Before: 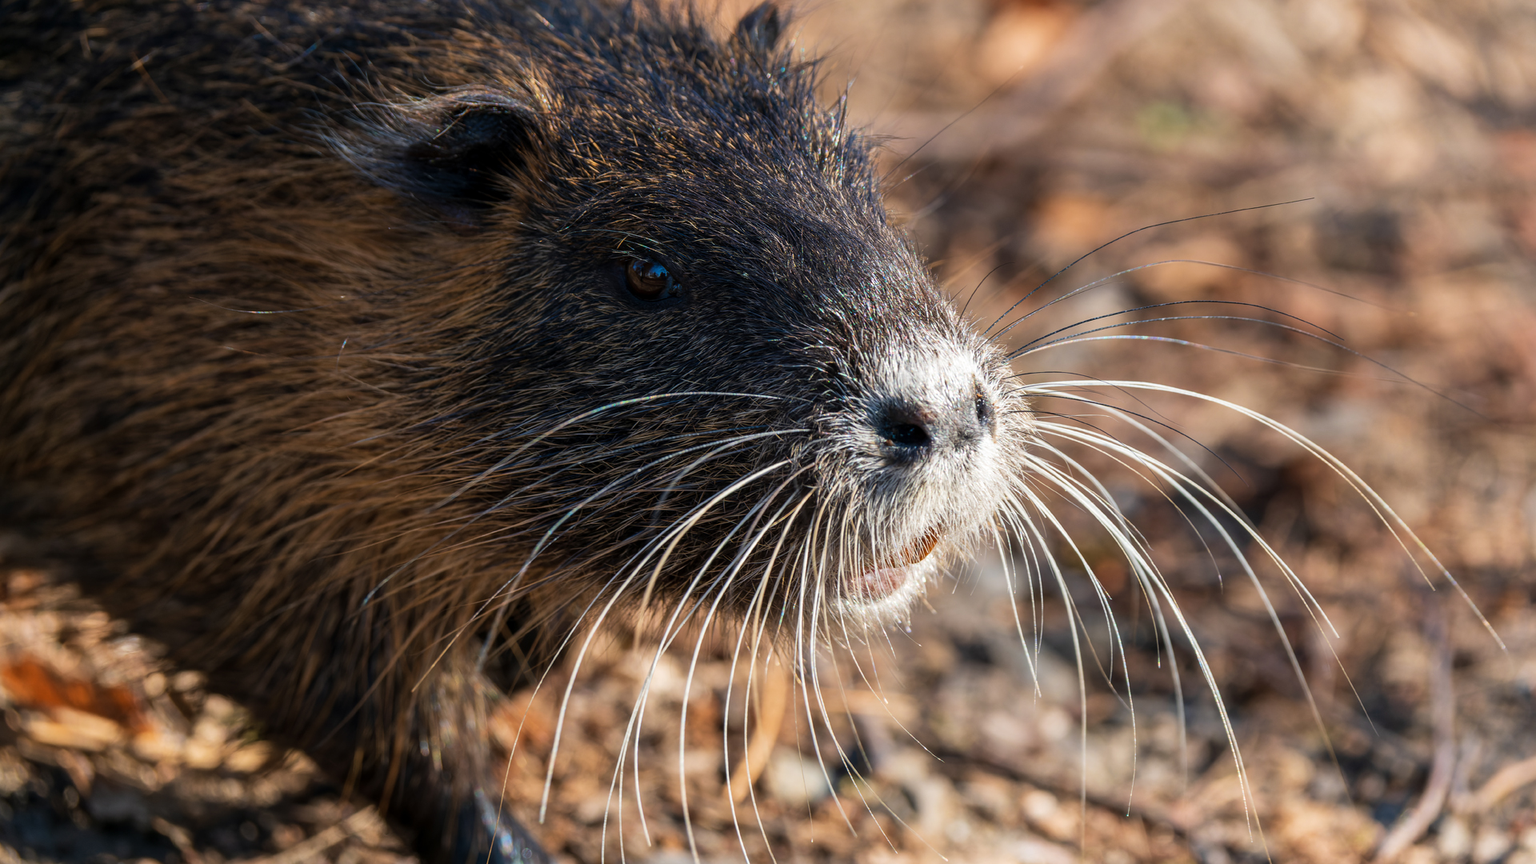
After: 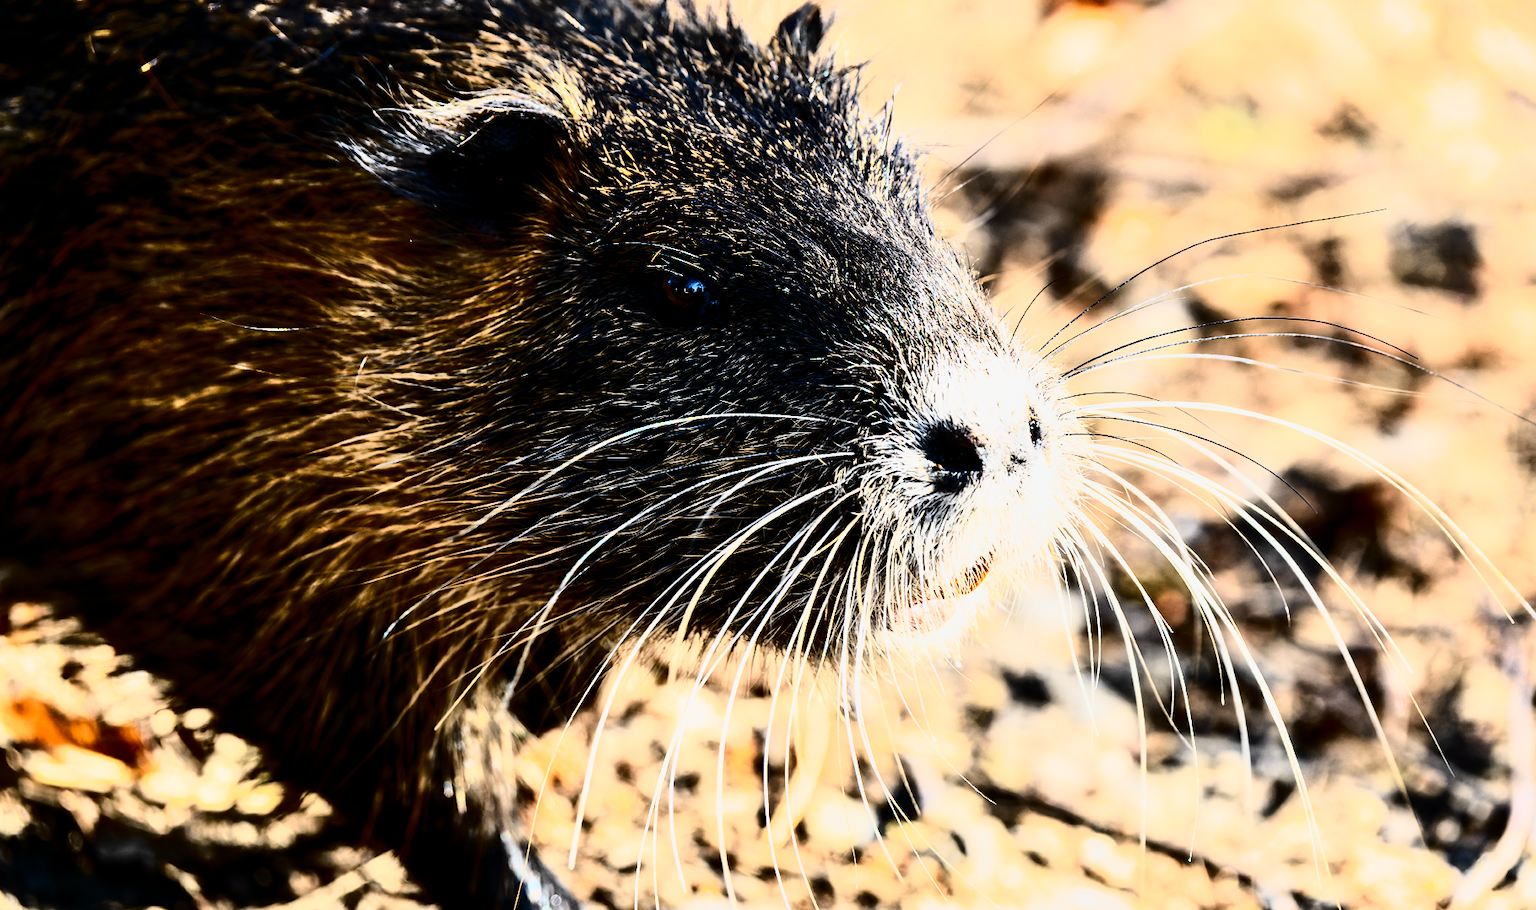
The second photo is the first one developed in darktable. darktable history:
crop and rotate: right 5.167%
contrast brightness saturation: contrast 0.5, saturation -0.1
filmic rgb: black relative exposure -5.83 EV, white relative exposure 3.4 EV, hardness 3.68
tone curve: curves: ch0 [(0, 0) (0.136, 0.071) (0.346, 0.366) (0.489, 0.573) (0.66, 0.748) (0.858, 0.926) (1, 0.977)]; ch1 [(0, 0) (0.353, 0.344) (0.45, 0.46) (0.498, 0.498) (0.521, 0.512) (0.563, 0.559) (0.592, 0.605) (0.641, 0.673) (1, 1)]; ch2 [(0, 0) (0.333, 0.346) (0.375, 0.375) (0.424, 0.43) (0.476, 0.492) (0.502, 0.502) (0.524, 0.531) (0.579, 0.61) (0.612, 0.644) (0.641, 0.722) (1, 1)], color space Lab, independent channels, preserve colors none
exposure: black level correction 0.001, exposure 1.116 EV, compensate highlight preservation false
shadows and highlights: soften with gaussian
